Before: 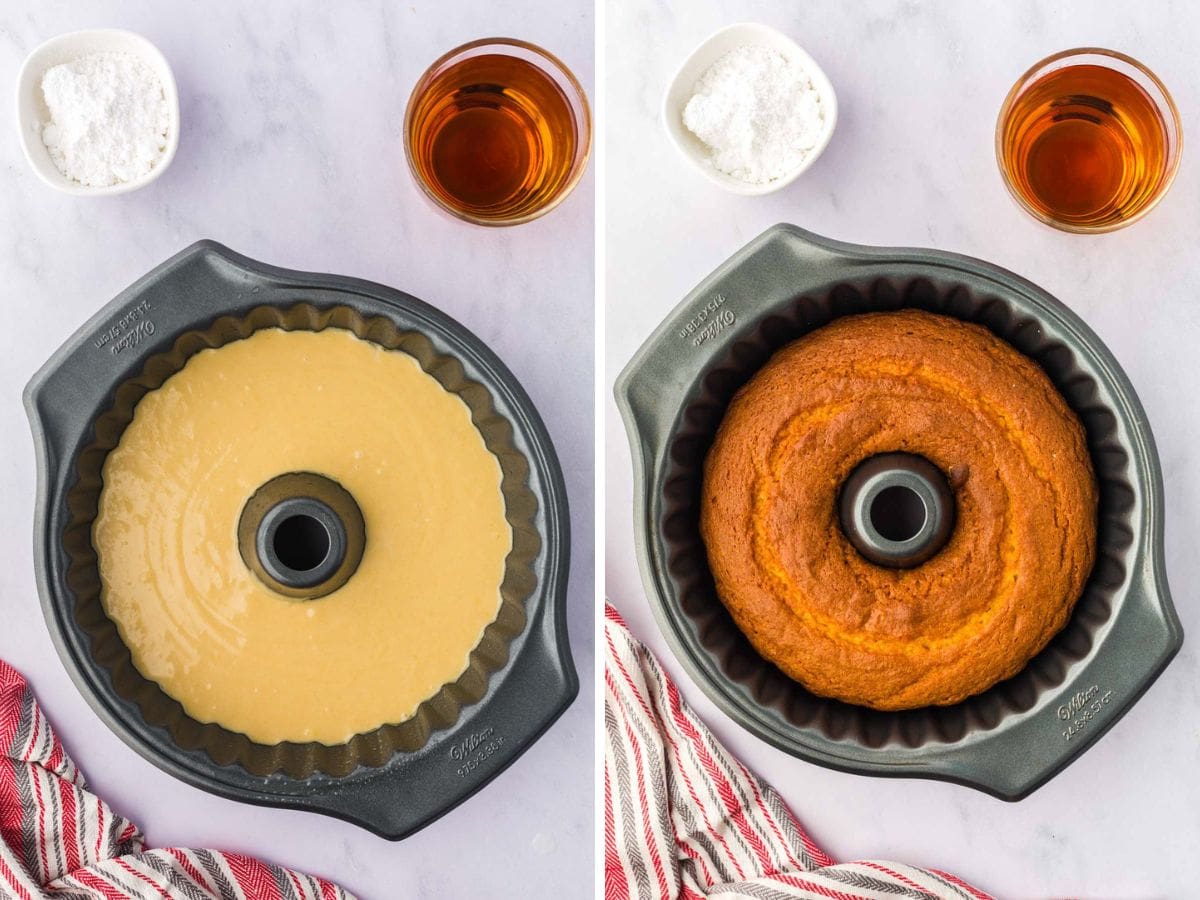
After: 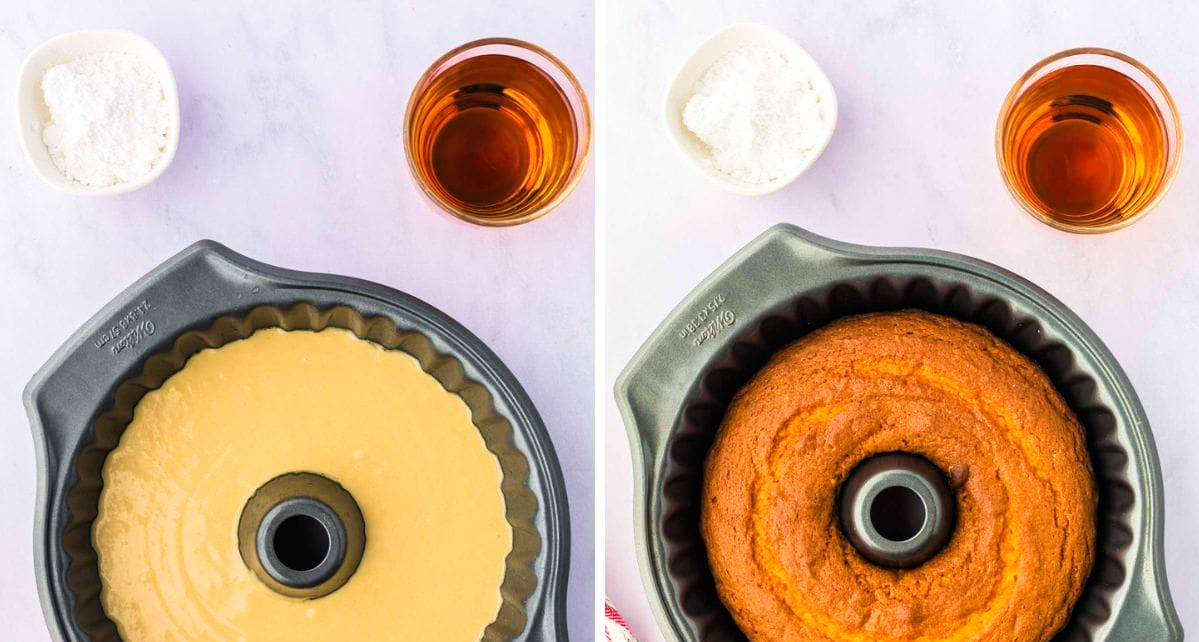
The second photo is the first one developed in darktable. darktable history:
velvia: on, module defaults
tone curve: curves: ch0 [(0, 0) (0.004, 0.001) (0.133, 0.112) (0.325, 0.362) (0.832, 0.893) (1, 1)], color space Lab, linked channels, preserve colors none
crop: bottom 28.576%
